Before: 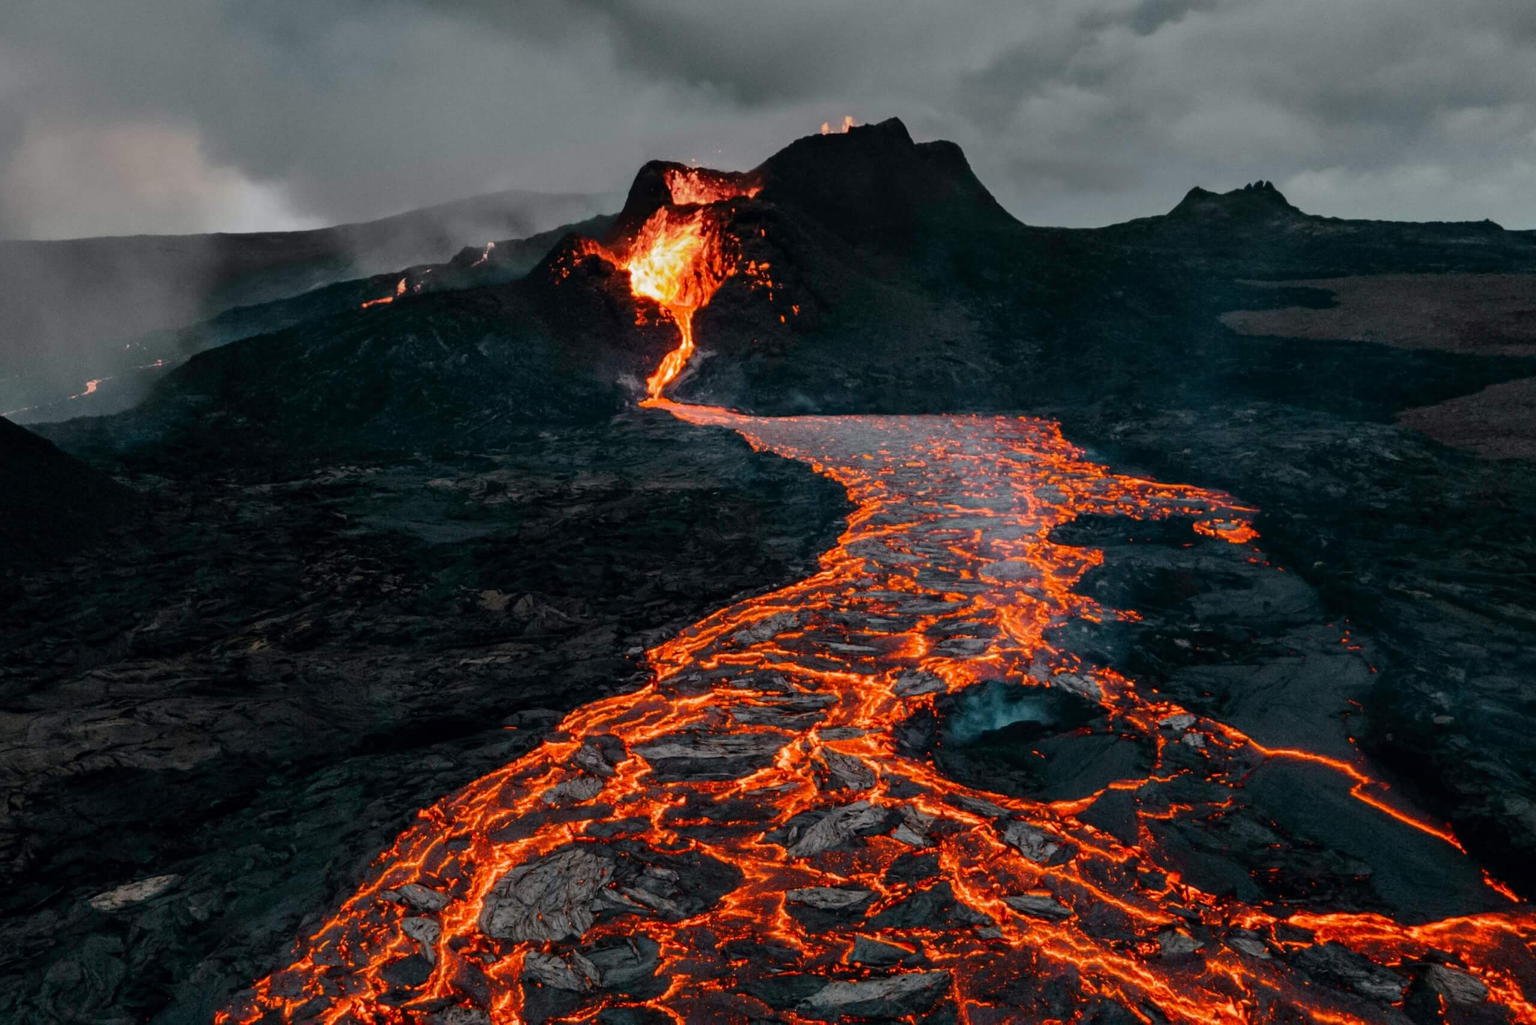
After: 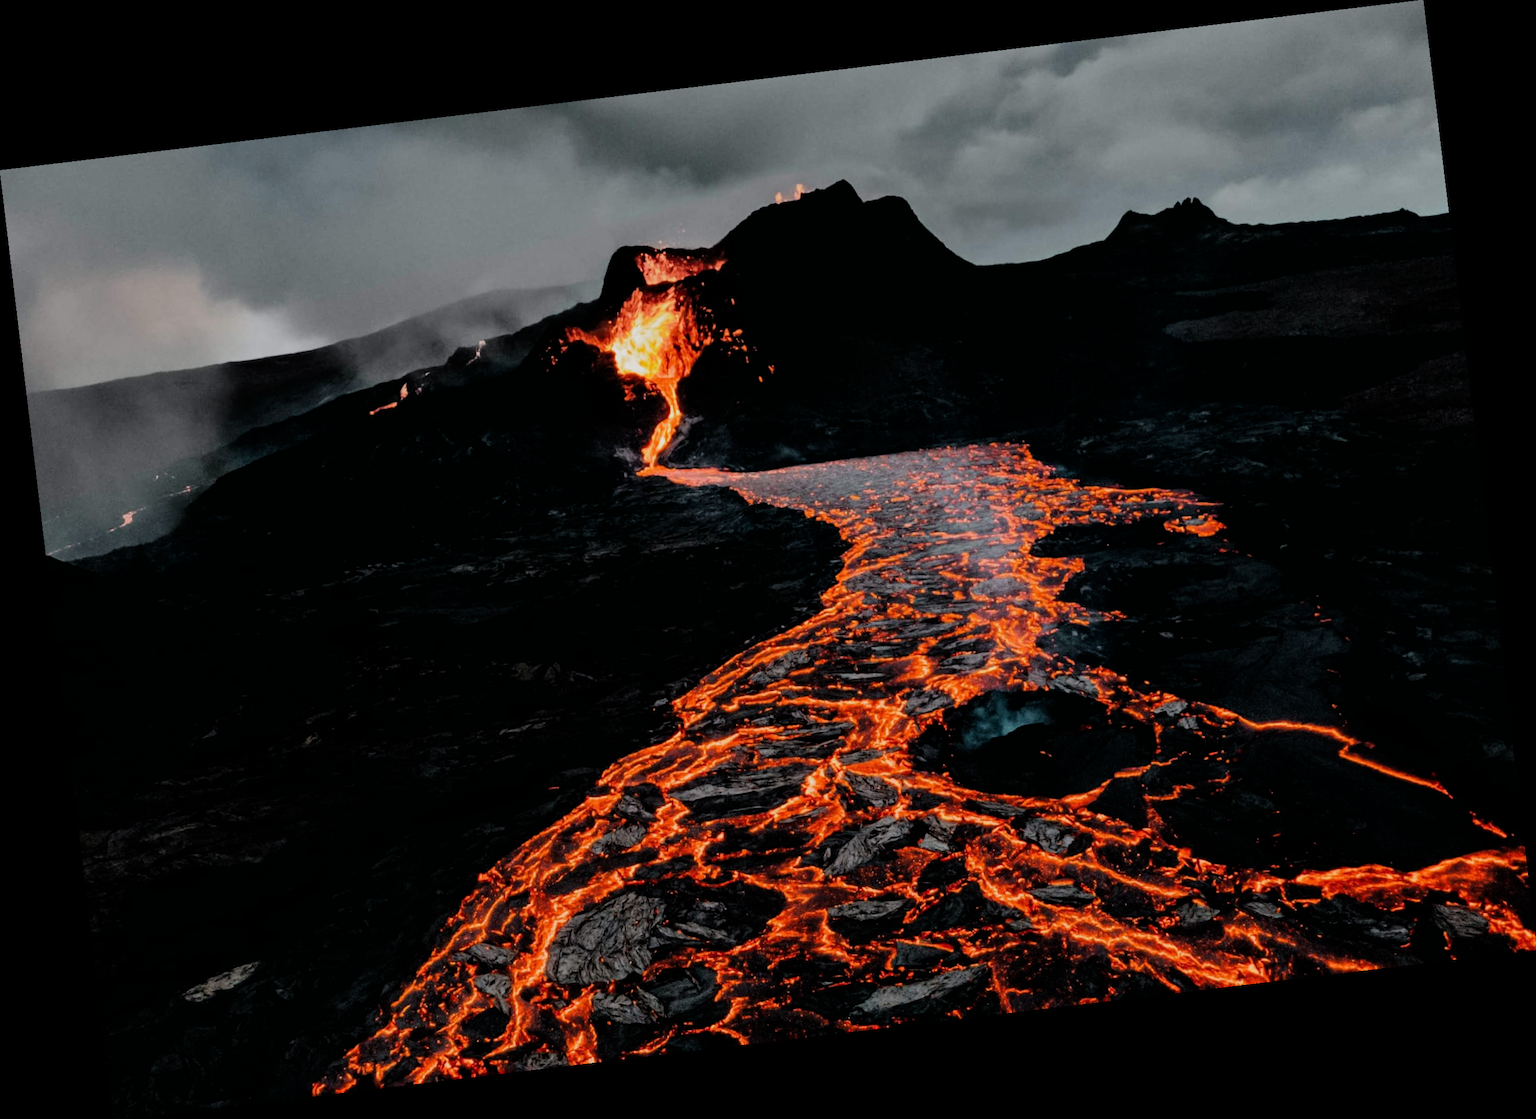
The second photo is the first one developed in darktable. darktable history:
filmic rgb: black relative exposure -5 EV, hardness 2.88, contrast 1.3, highlights saturation mix -30%
rotate and perspective: rotation -6.83°, automatic cropping off
